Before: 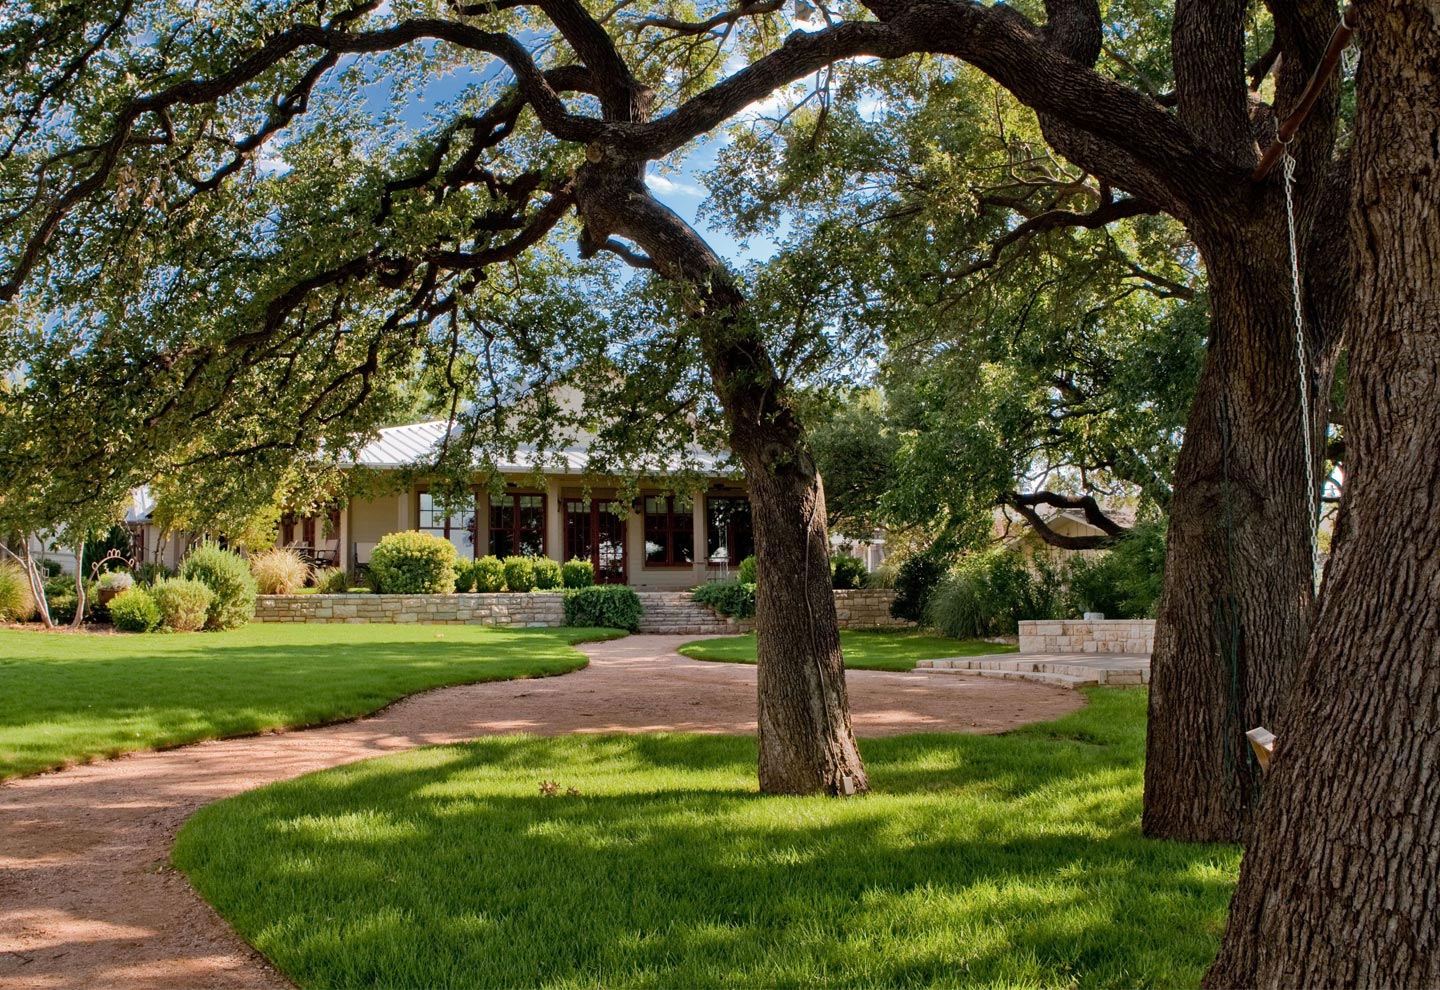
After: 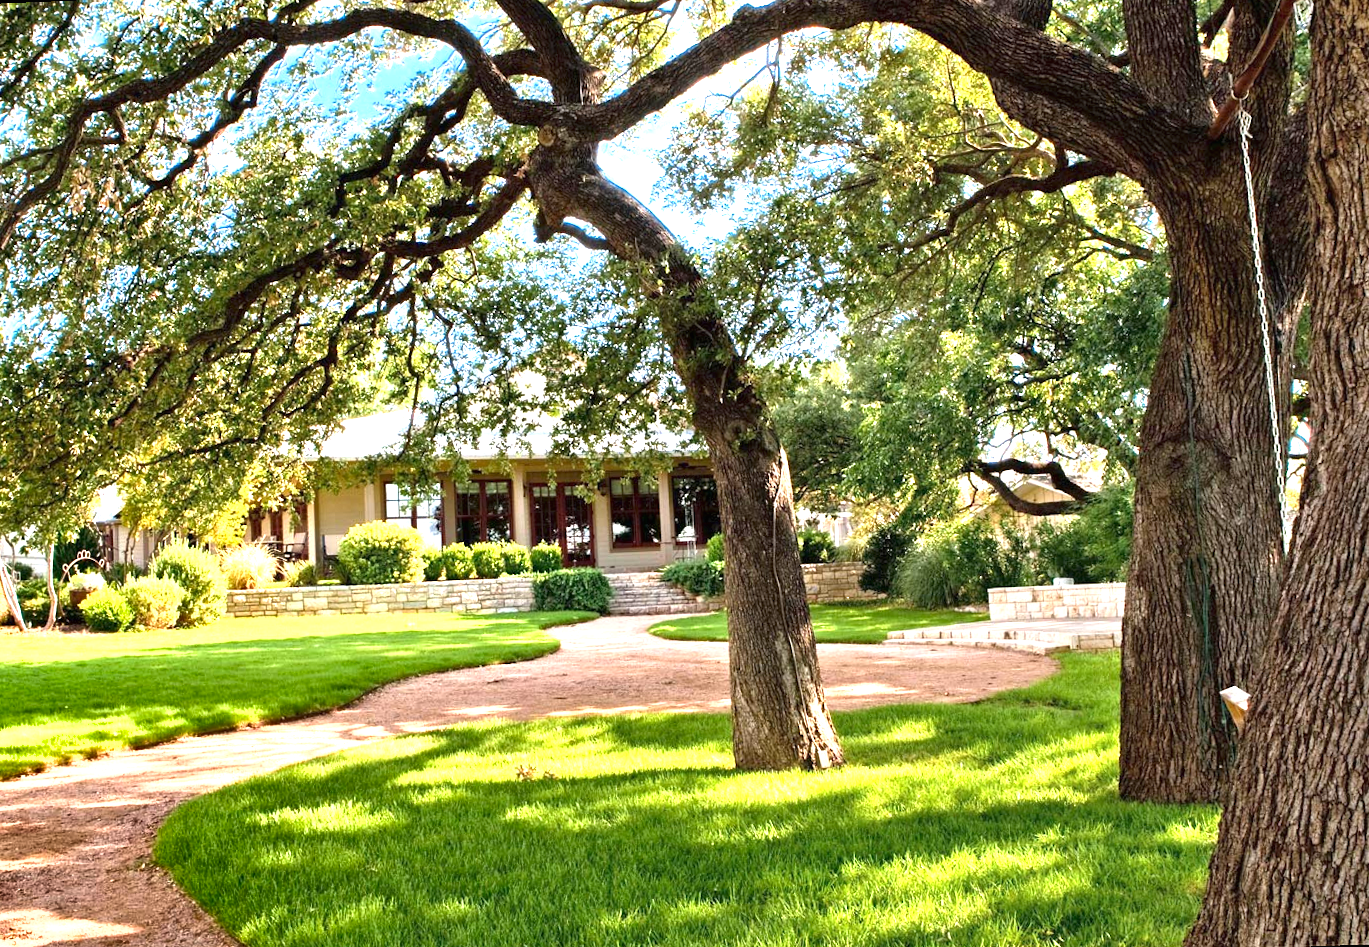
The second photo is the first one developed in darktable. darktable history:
shadows and highlights: radius 264.75, soften with gaussian
exposure: black level correction 0, exposure 1.75 EV, compensate exposure bias true, compensate highlight preservation false
rotate and perspective: rotation -2.12°, lens shift (vertical) 0.009, lens shift (horizontal) -0.008, automatic cropping original format, crop left 0.036, crop right 0.964, crop top 0.05, crop bottom 0.959
